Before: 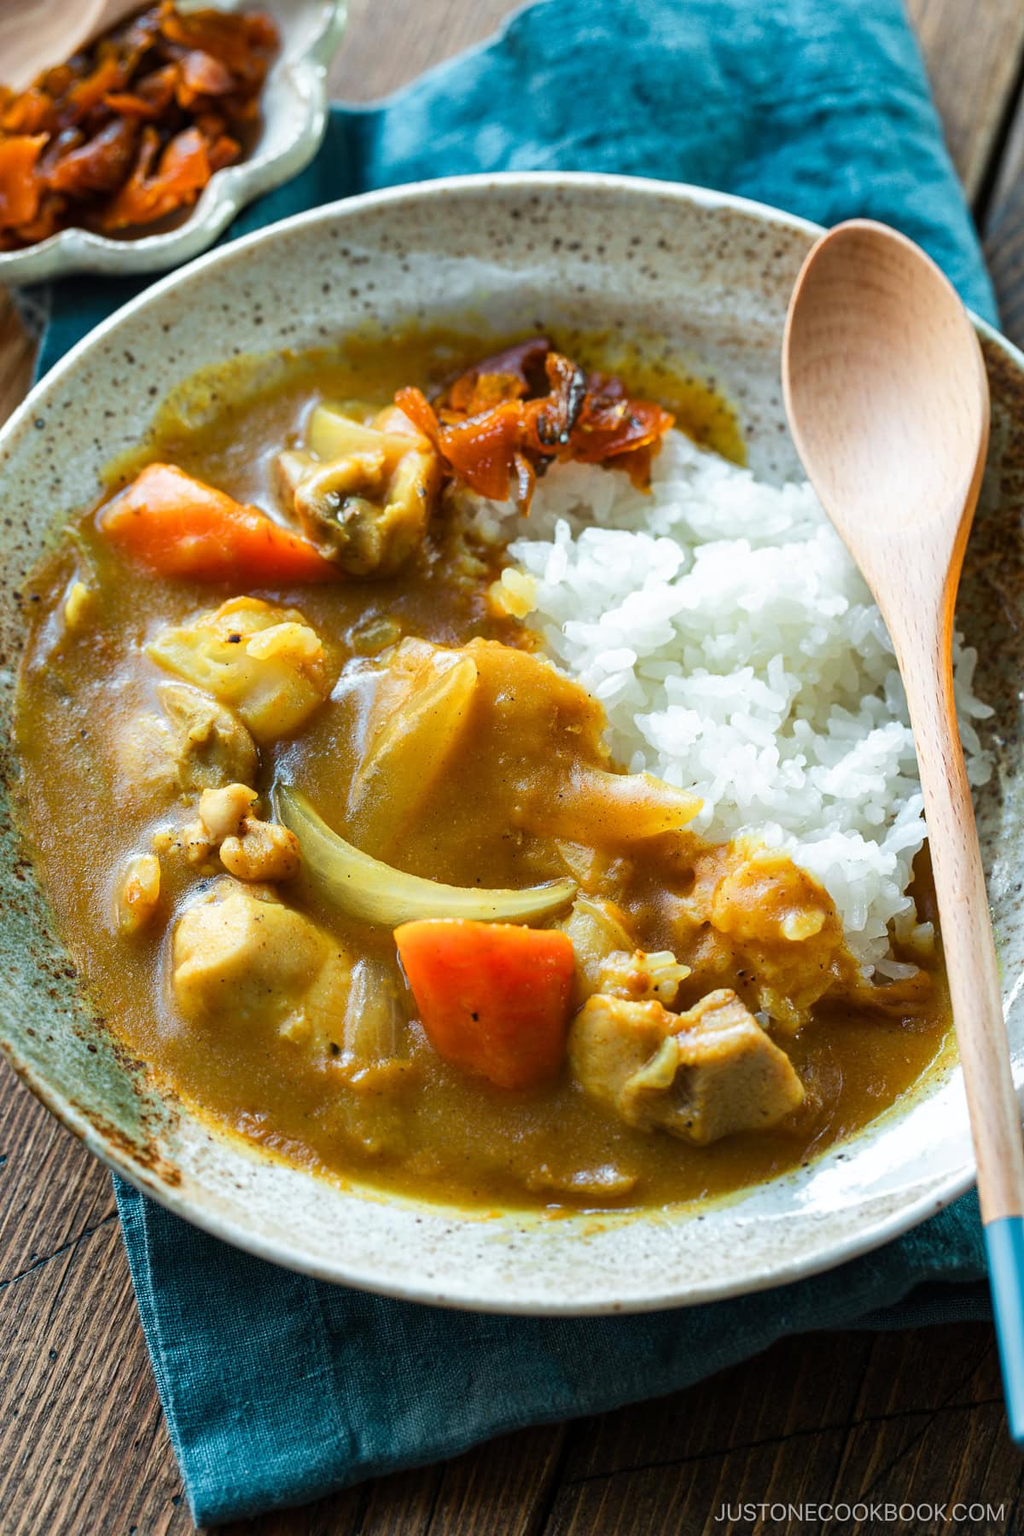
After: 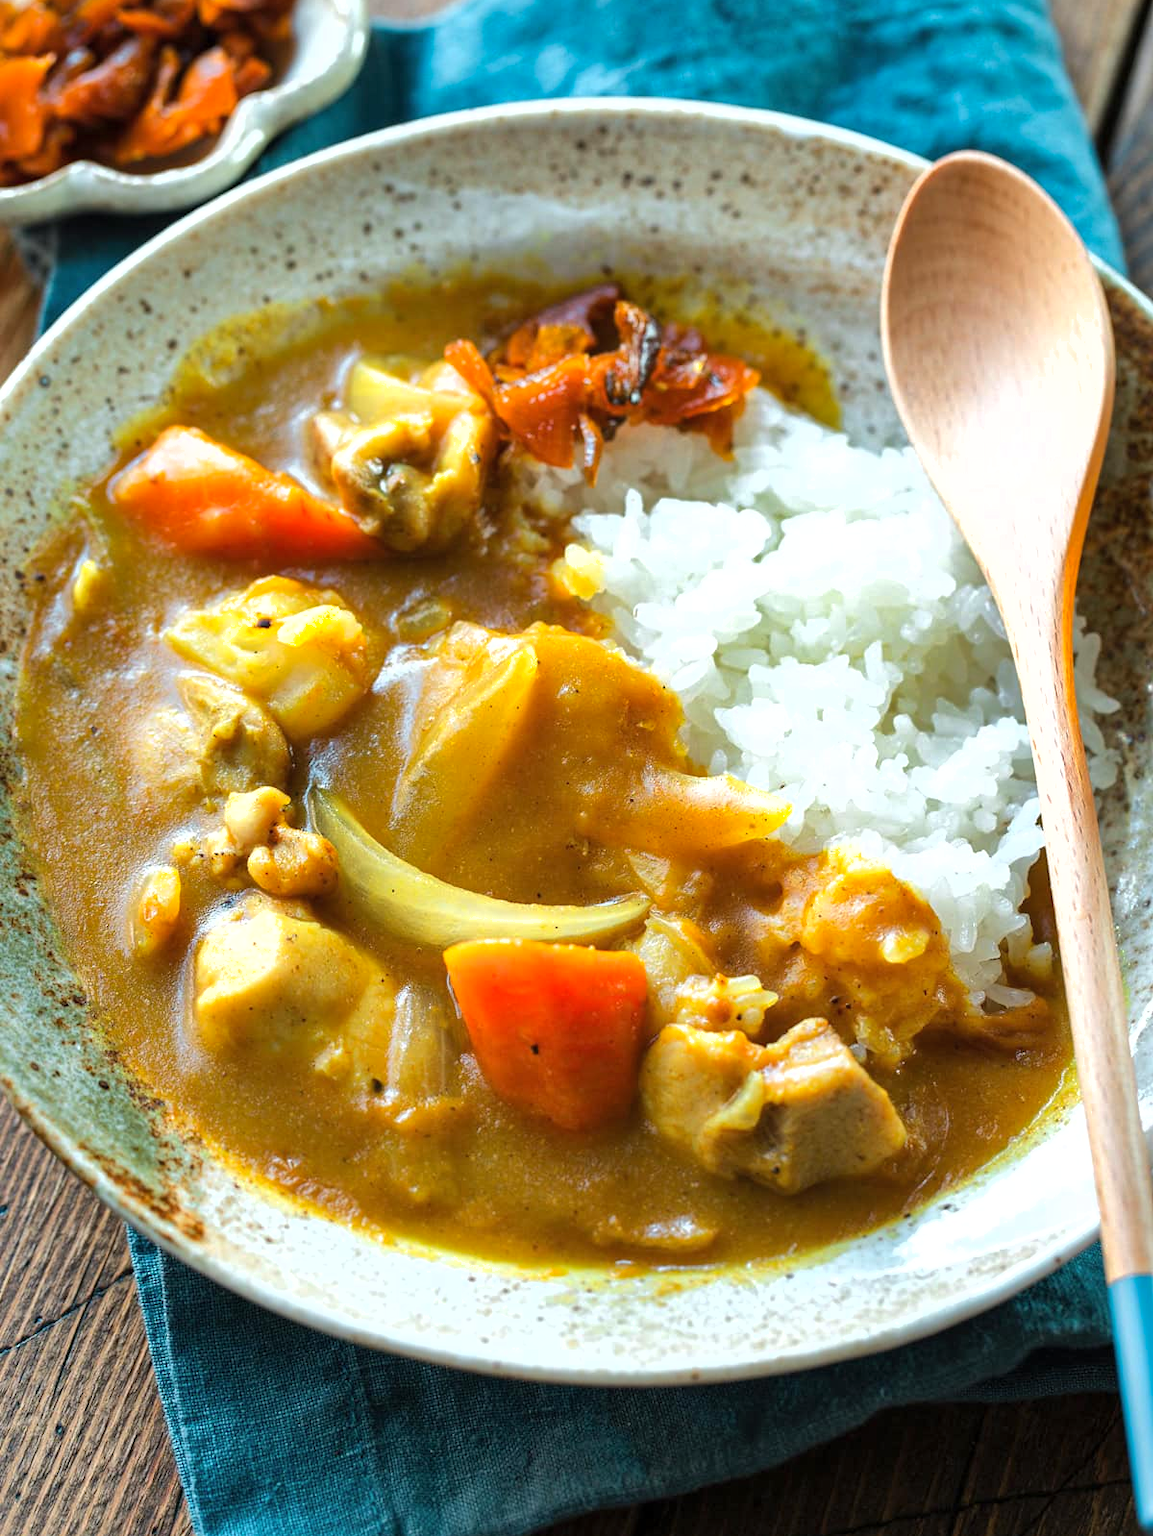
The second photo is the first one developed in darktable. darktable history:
tone curve: curves: ch0 [(0, 0) (0.541, 0.628) (0.906, 0.997)]
shadows and highlights: shadows 30
crop and rotate: top 5.609%, bottom 5.609%
